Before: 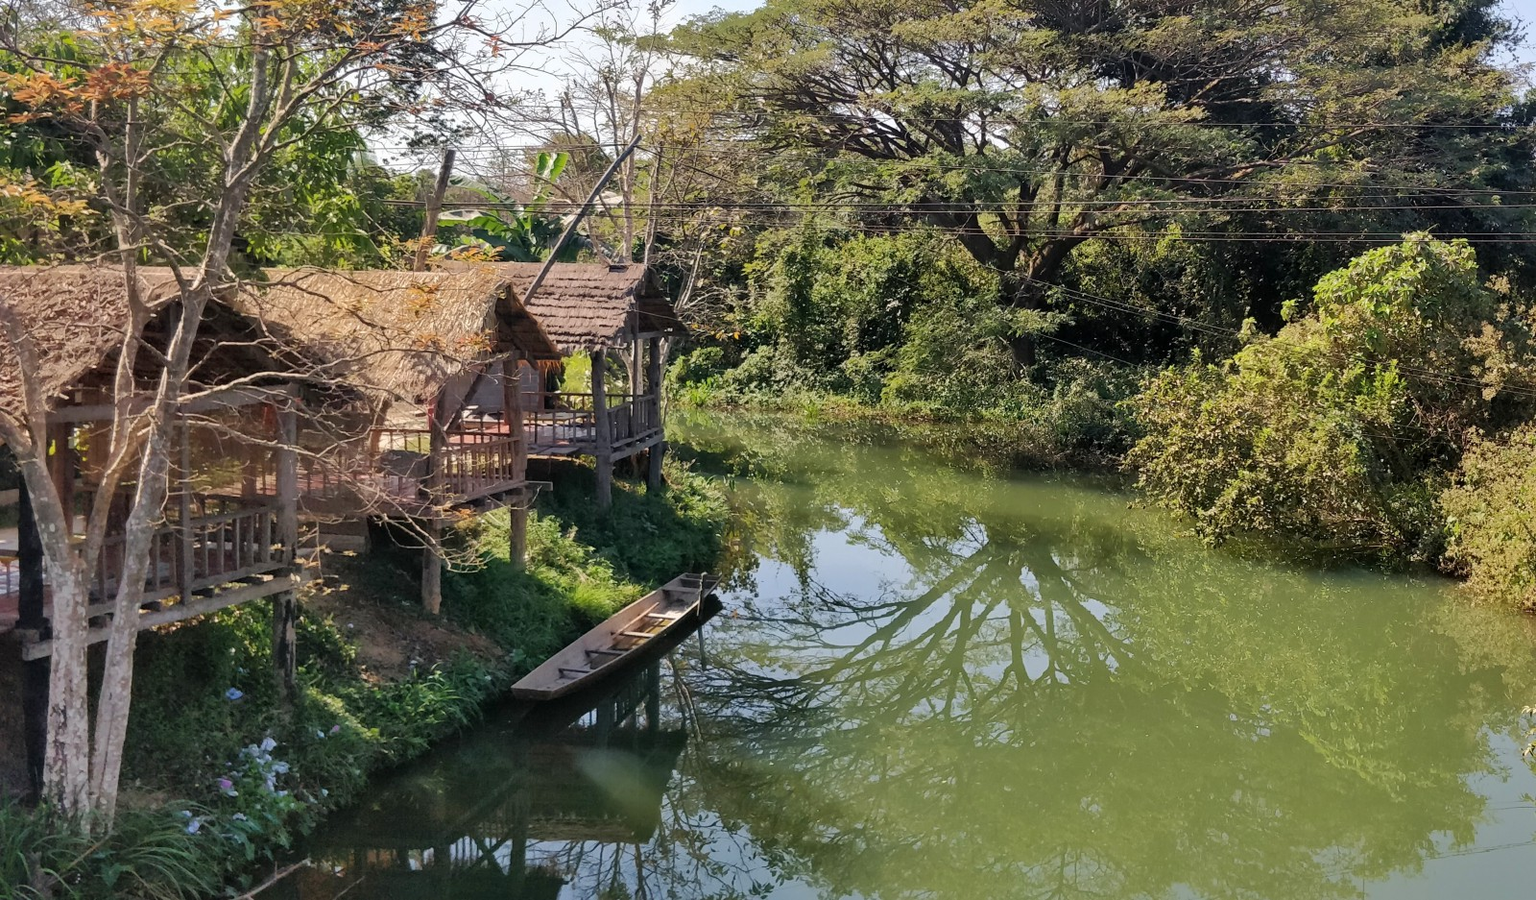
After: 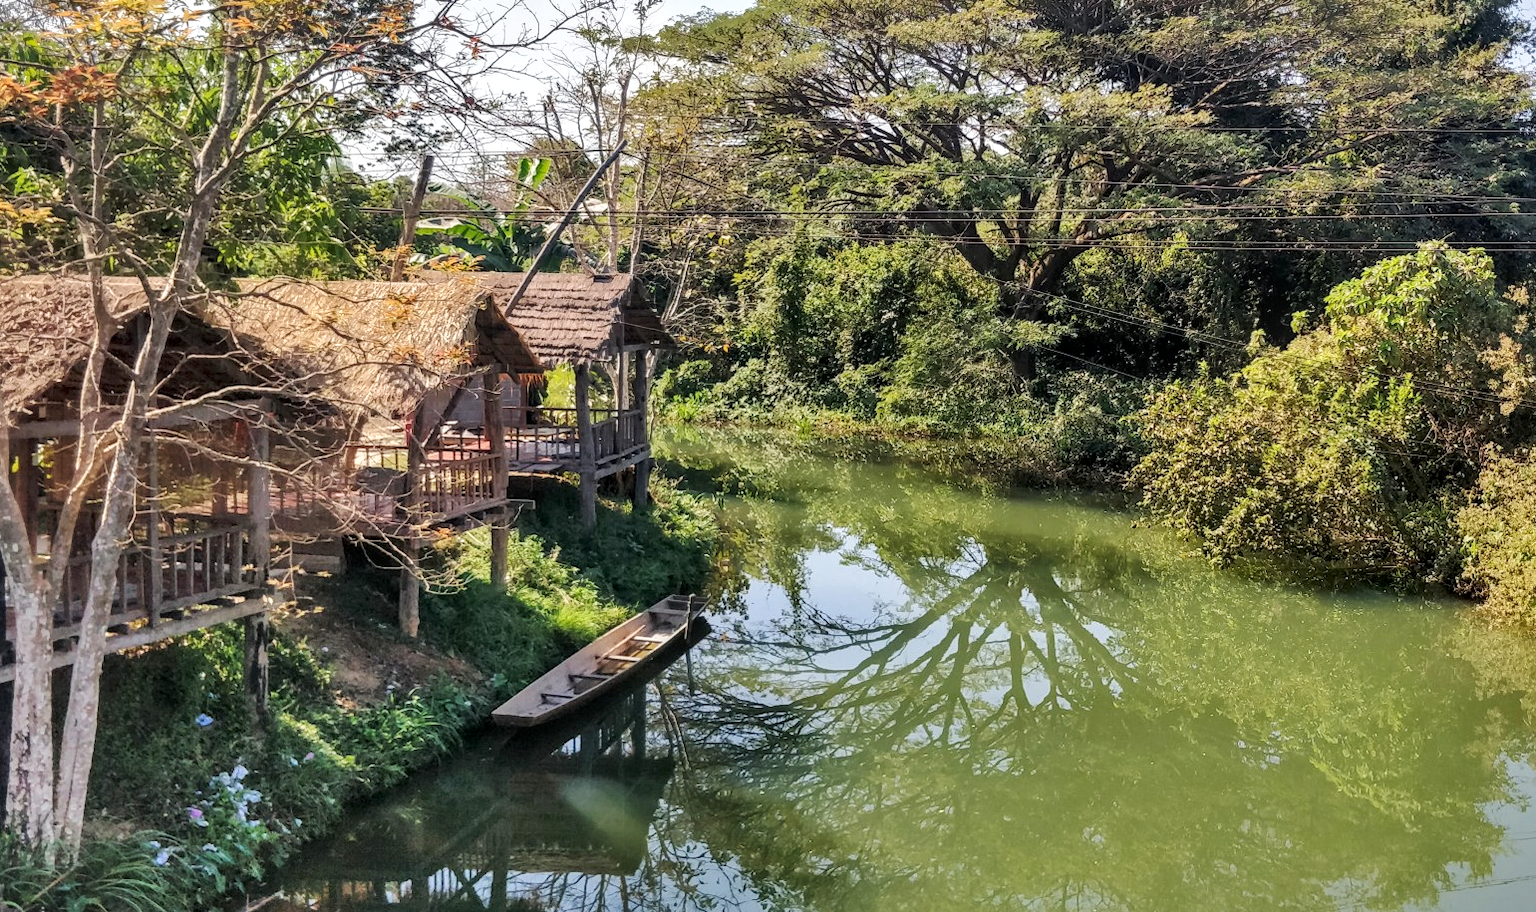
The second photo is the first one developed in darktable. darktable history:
tone curve: curves: ch0 [(0, 0) (0.003, 0.019) (0.011, 0.022) (0.025, 0.03) (0.044, 0.049) (0.069, 0.08) (0.1, 0.111) (0.136, 0.144) (0.177, 0.189) (0.224, 0.23) (0.277, 0.285) (0.335, 0.356) (0.399, 0.428) (0.468, 0.511) (0.543, 0.597) (0.623, 0.682) (0.709, 0.773) (0.801, 0.865) (0.898, 0.945) (1, 1)], preserve colors none
crop and rotate: left 2.536%, right 1.107%, bottom 2.246%
local contrast: highlights 55%, shadows 52%, detail 130%, midtone range 0.452
shadows and highlights: soften with gaussian
